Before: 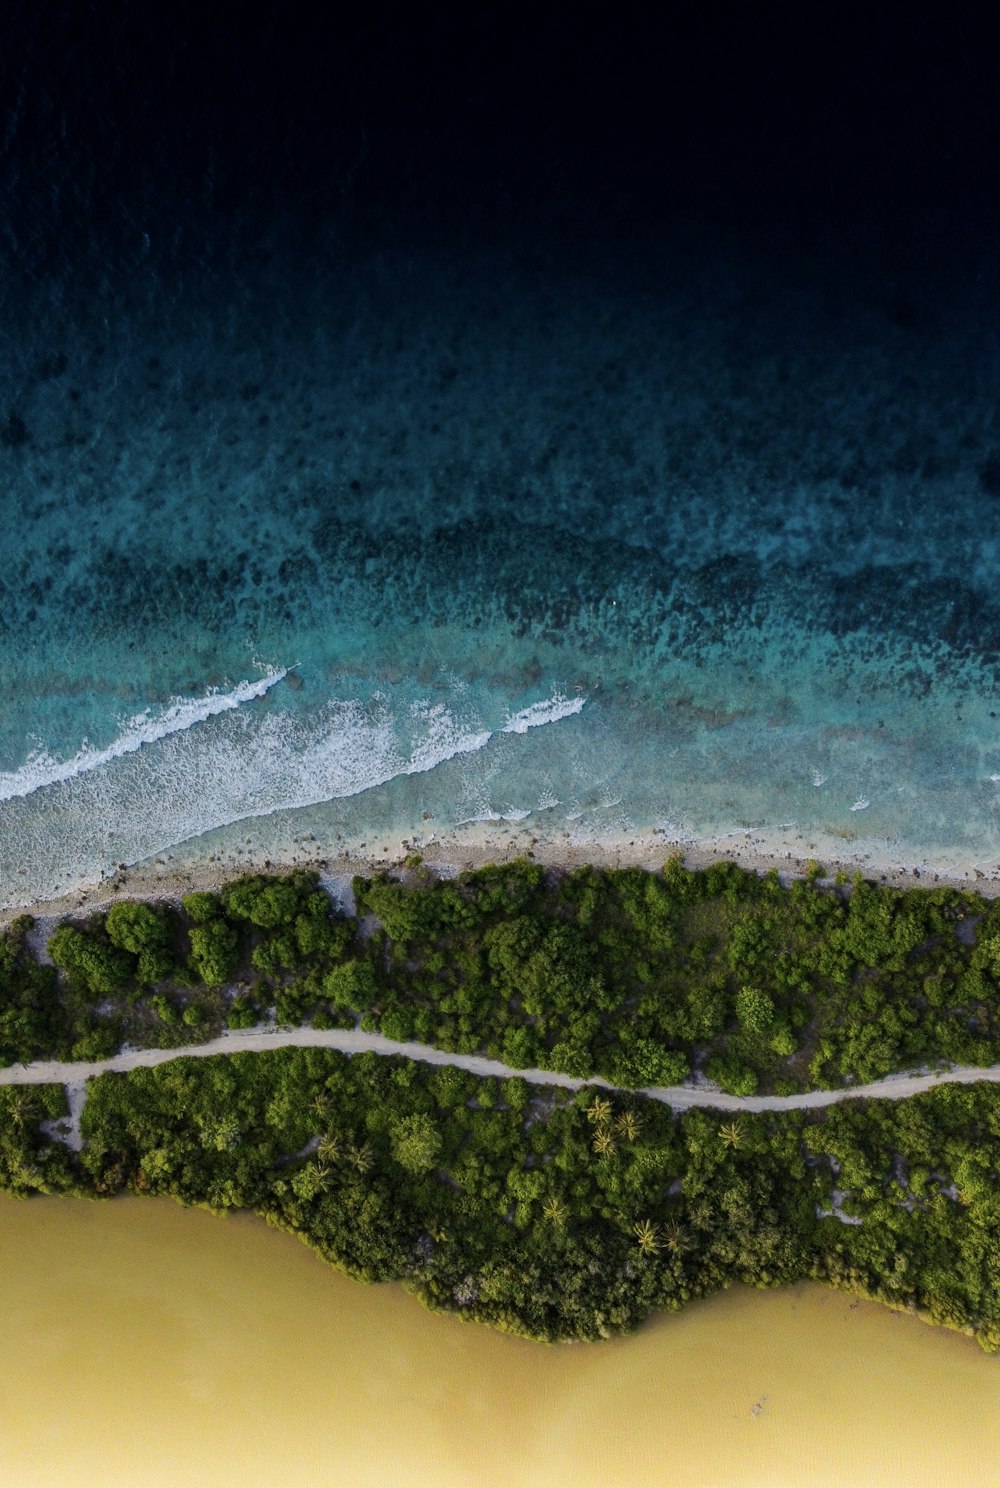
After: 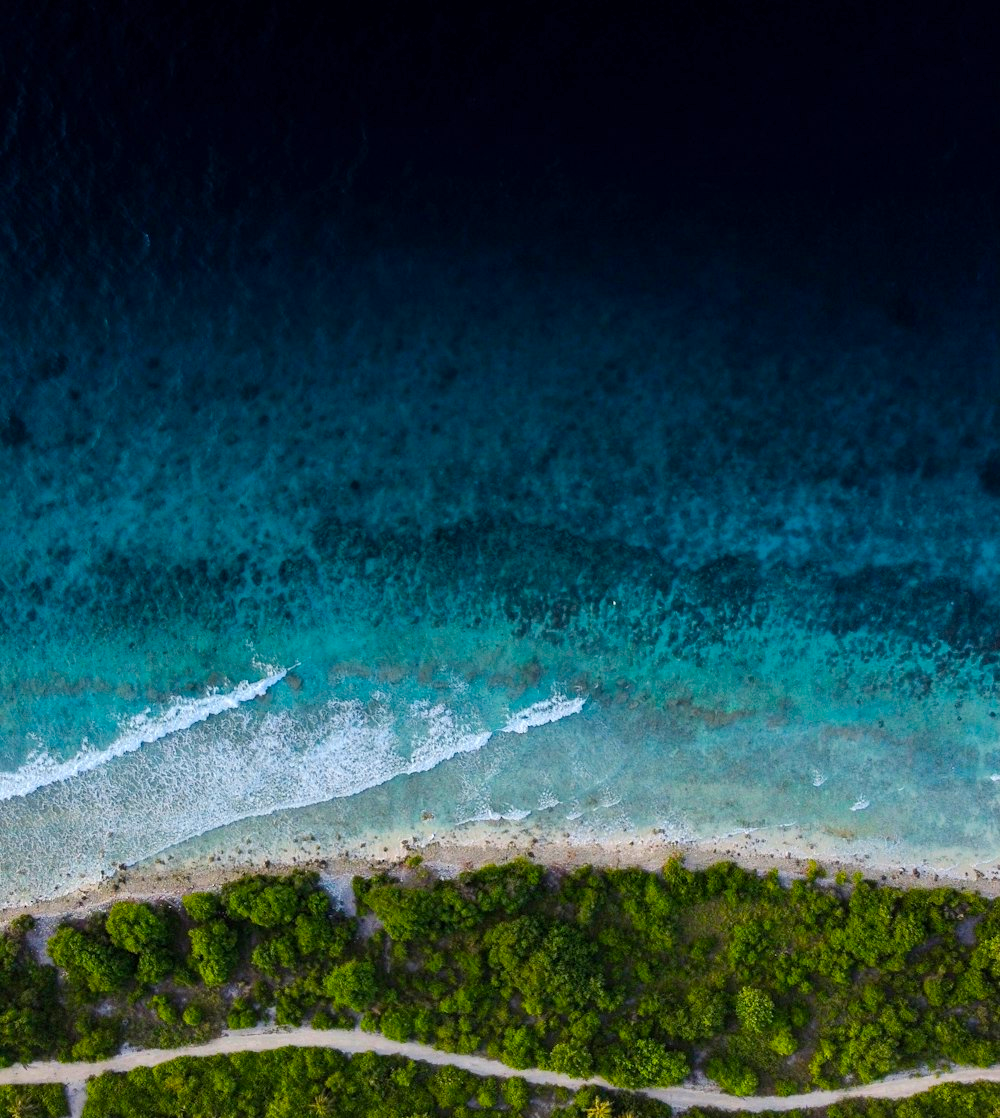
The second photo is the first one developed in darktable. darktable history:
crop: bottom 24.817%
color balance rgb: perceptual saturation grading › global saturation 19.331%, perceptual brilliance grading › global brilliance 9.603%, perceptual brilliance grading › shadows 15.39%
